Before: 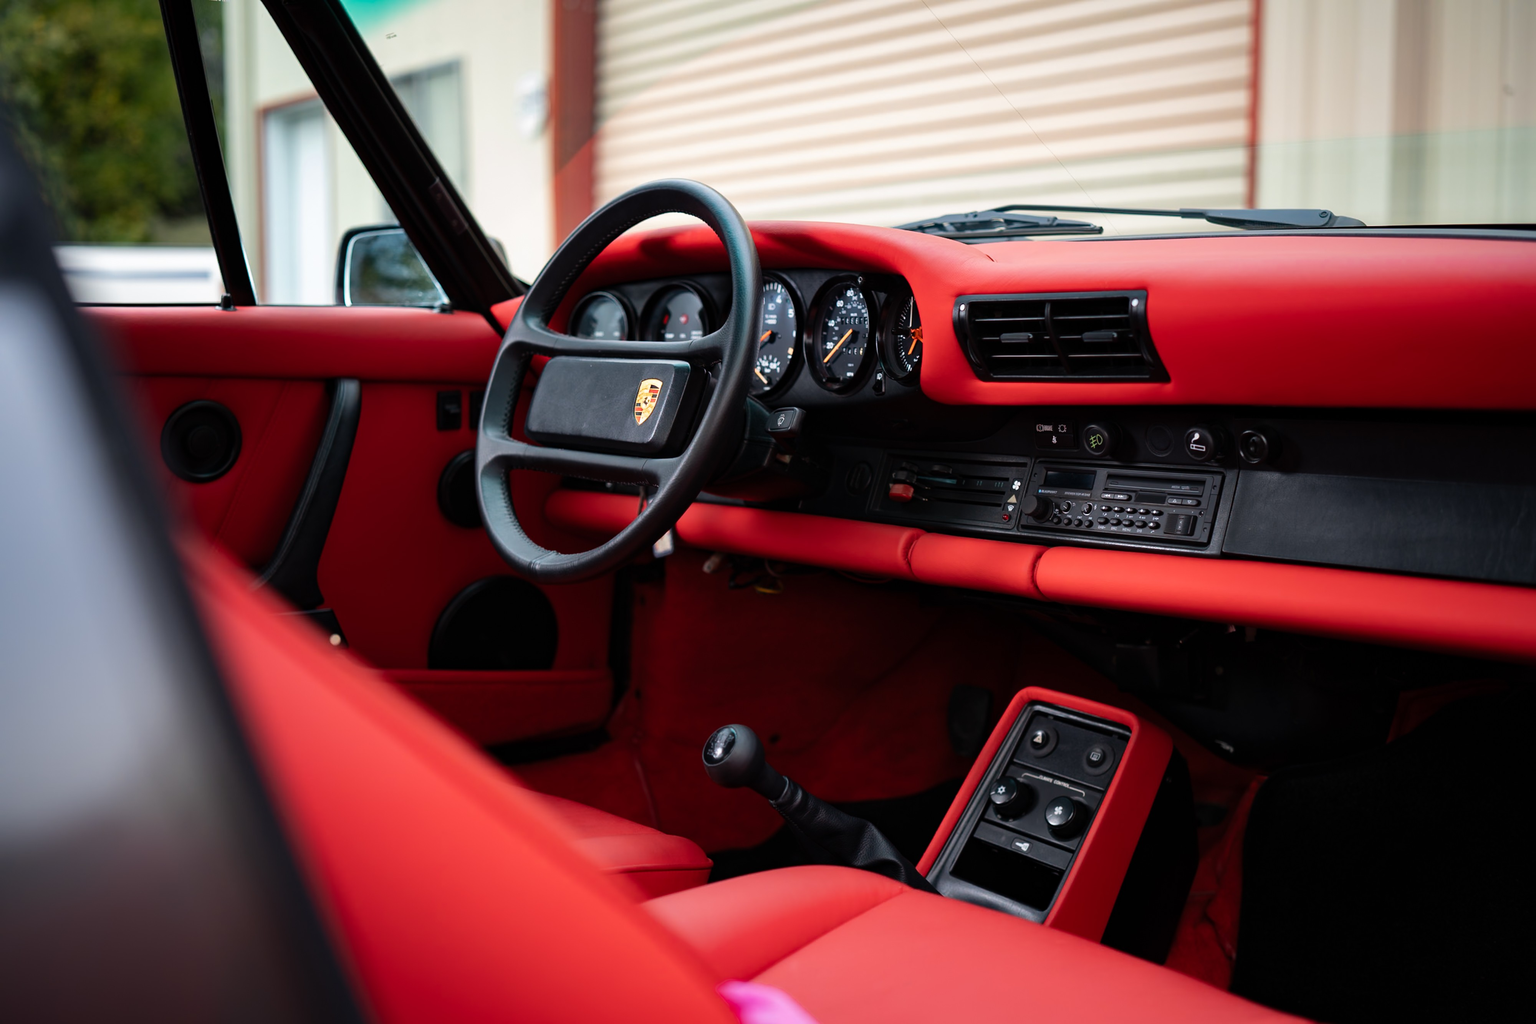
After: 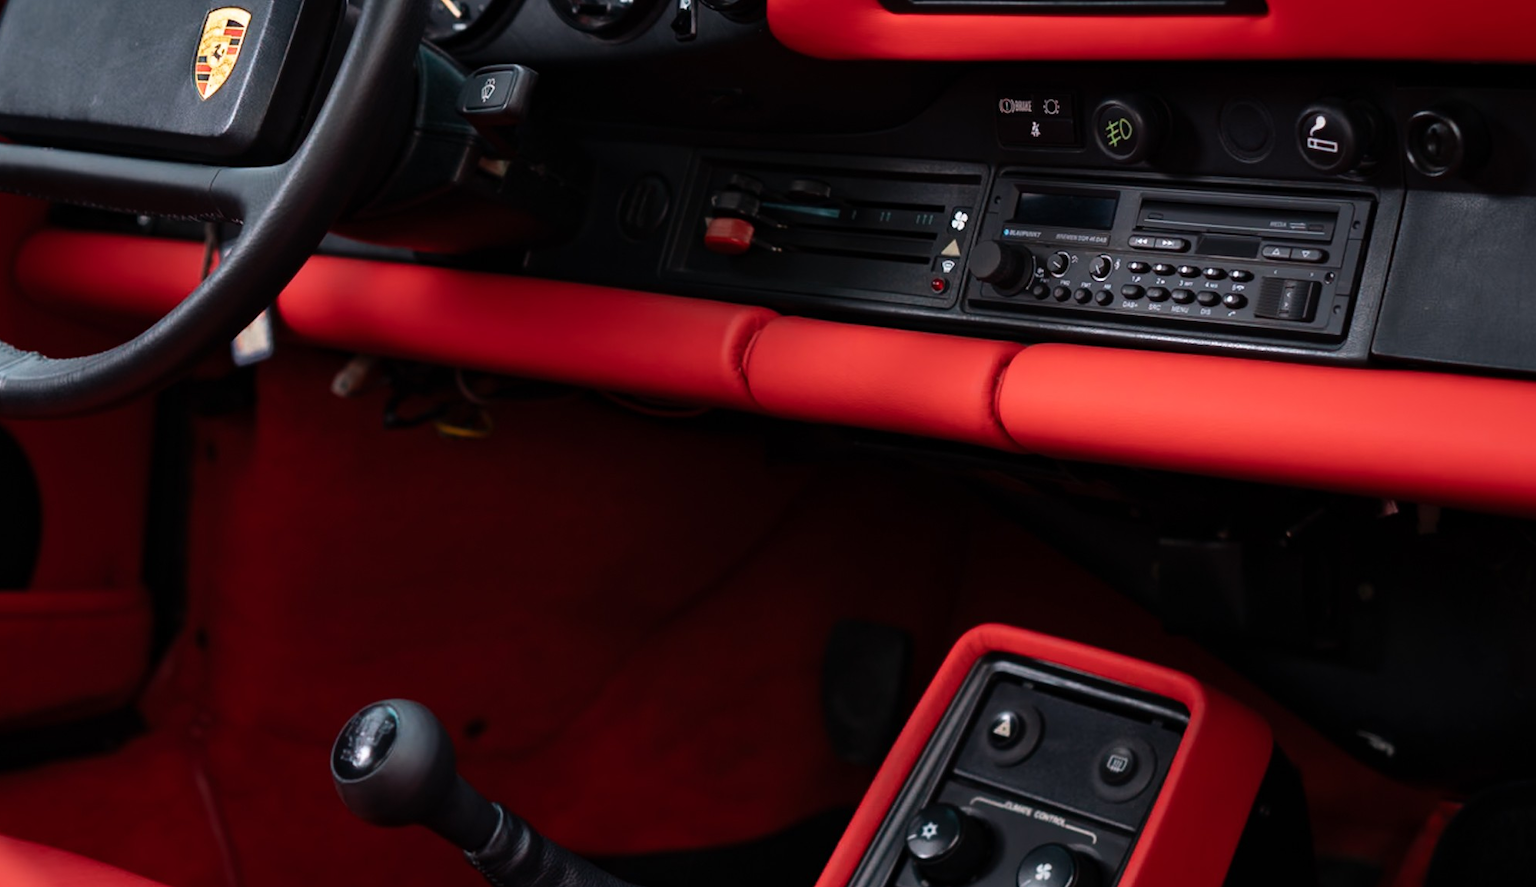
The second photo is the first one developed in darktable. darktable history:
crop: left 34.995%, top 36.667%, right 15.037%, bottom 20.049%
